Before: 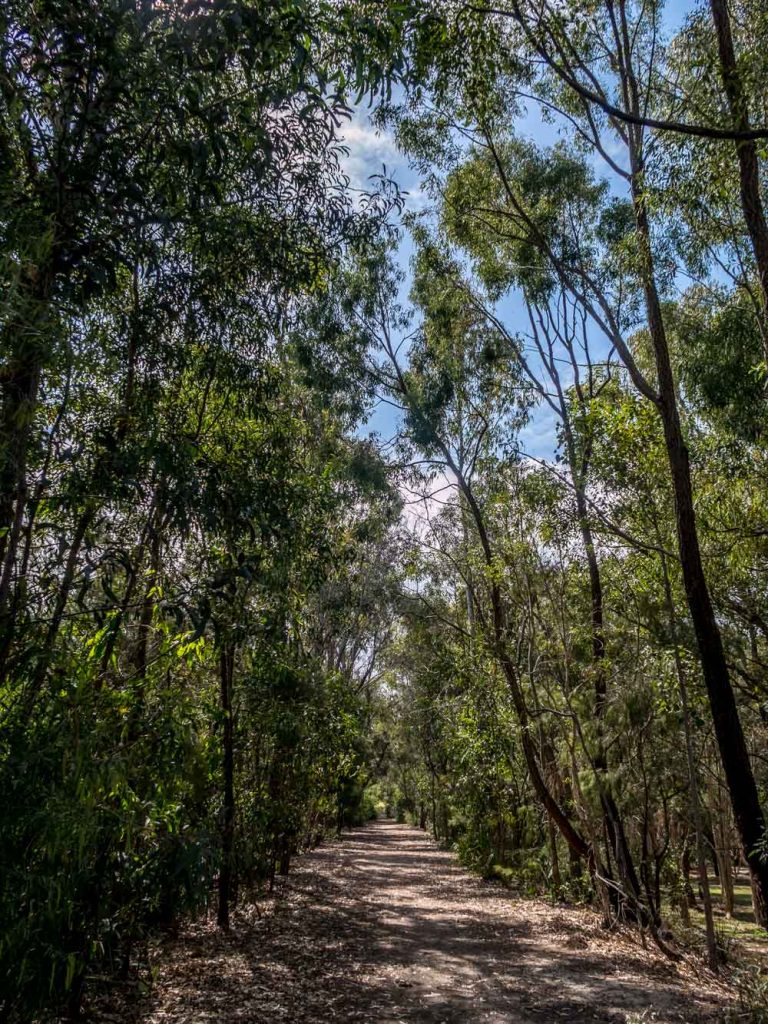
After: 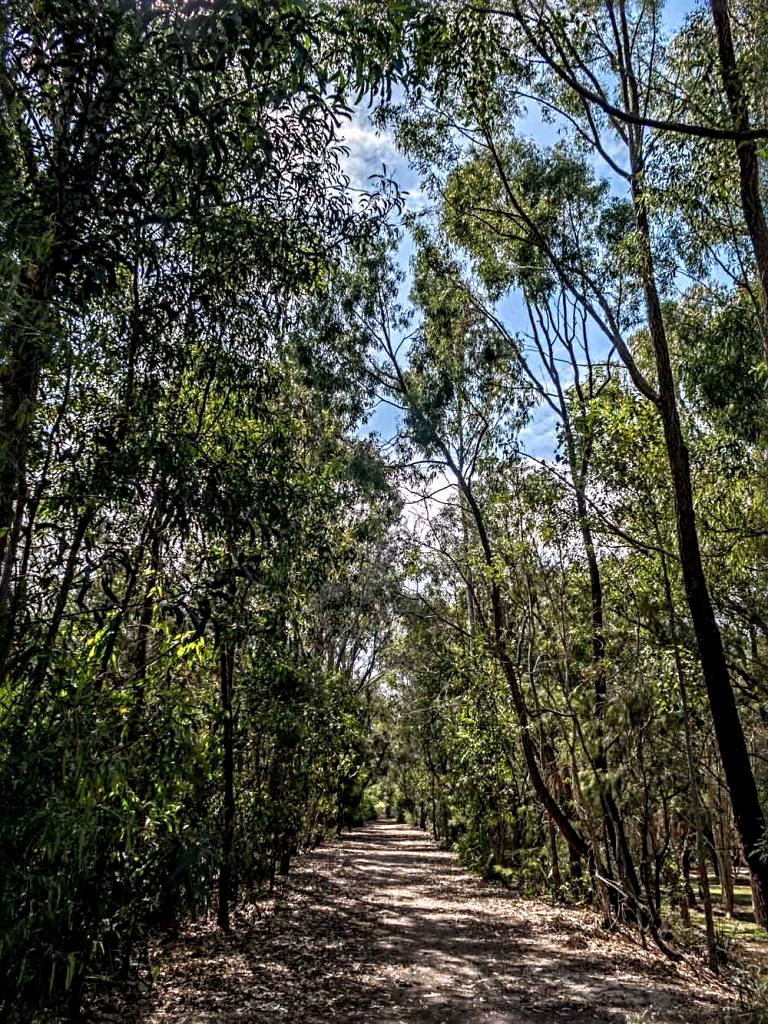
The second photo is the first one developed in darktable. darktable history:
exposure: exposure 0.178 EV, compensate exposure bias true, compensate highlight preservation false
local contrast: highlights 100%, shadows 100%, detail 120%, midtone range 0.2
sharpen: radius 4.883
